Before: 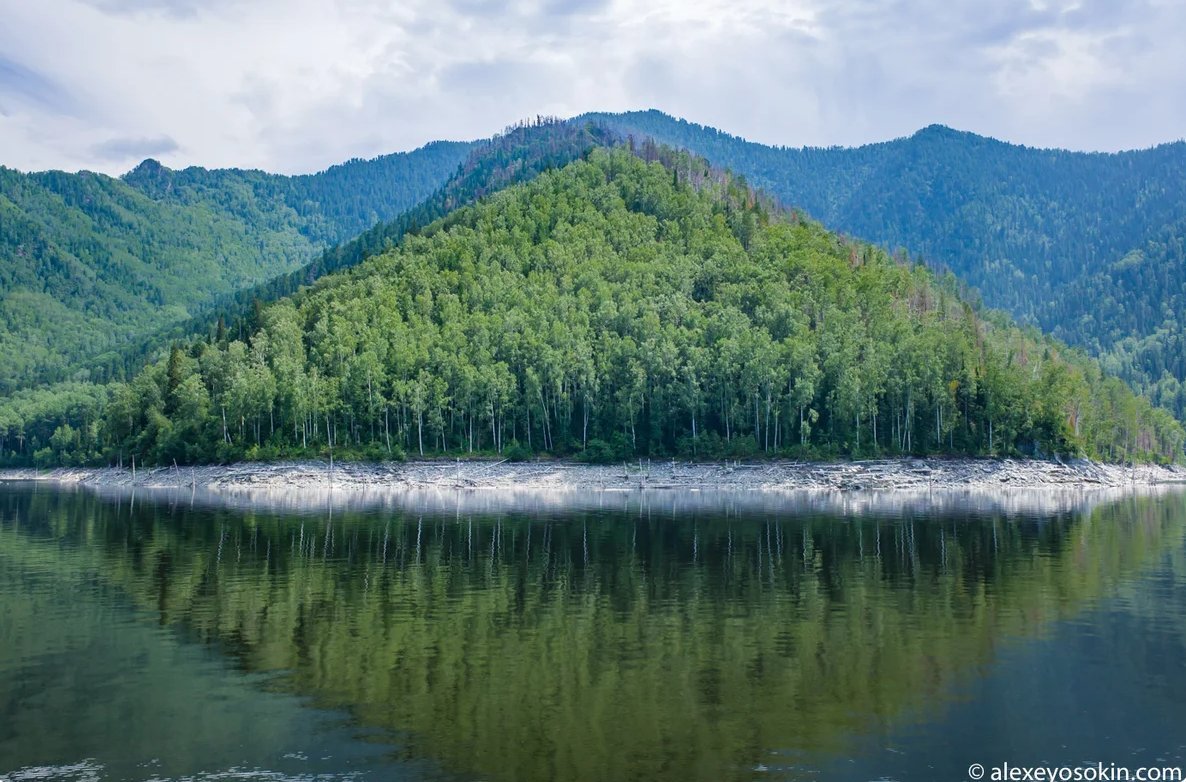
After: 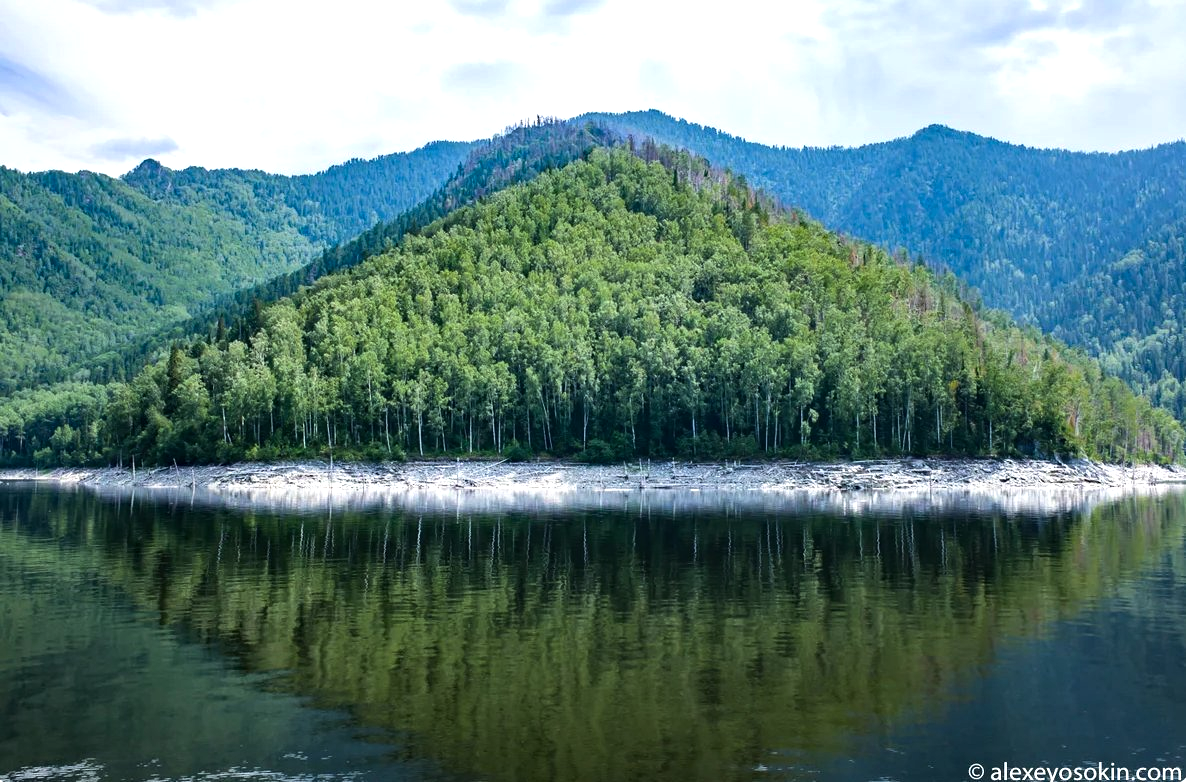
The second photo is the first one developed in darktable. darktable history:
haze removal: adaptive false
tone equalizer: -8 EV -0.781 EV, -7 EV -0.718 EV, -6 EV -0.634 EV, -5 EV -0.386 EV, -3 EV 0.366 EV, -2 EV 0.6 EV, -1 EV 0.677 EV, +0 EV 0.754 EV, edges refinement/feathering 500, mask exposure compensation -1.57 EV, preserve details no
